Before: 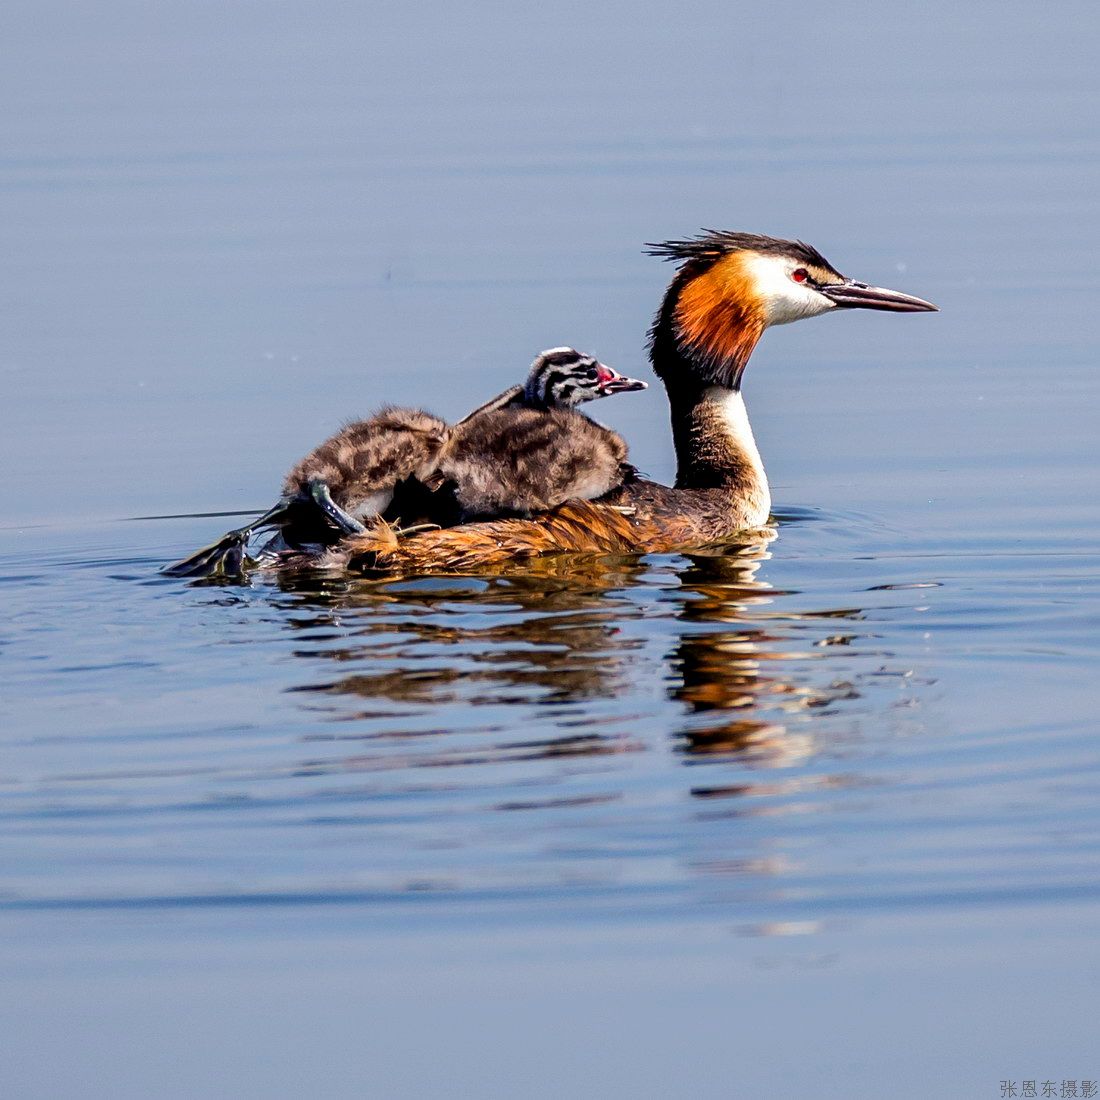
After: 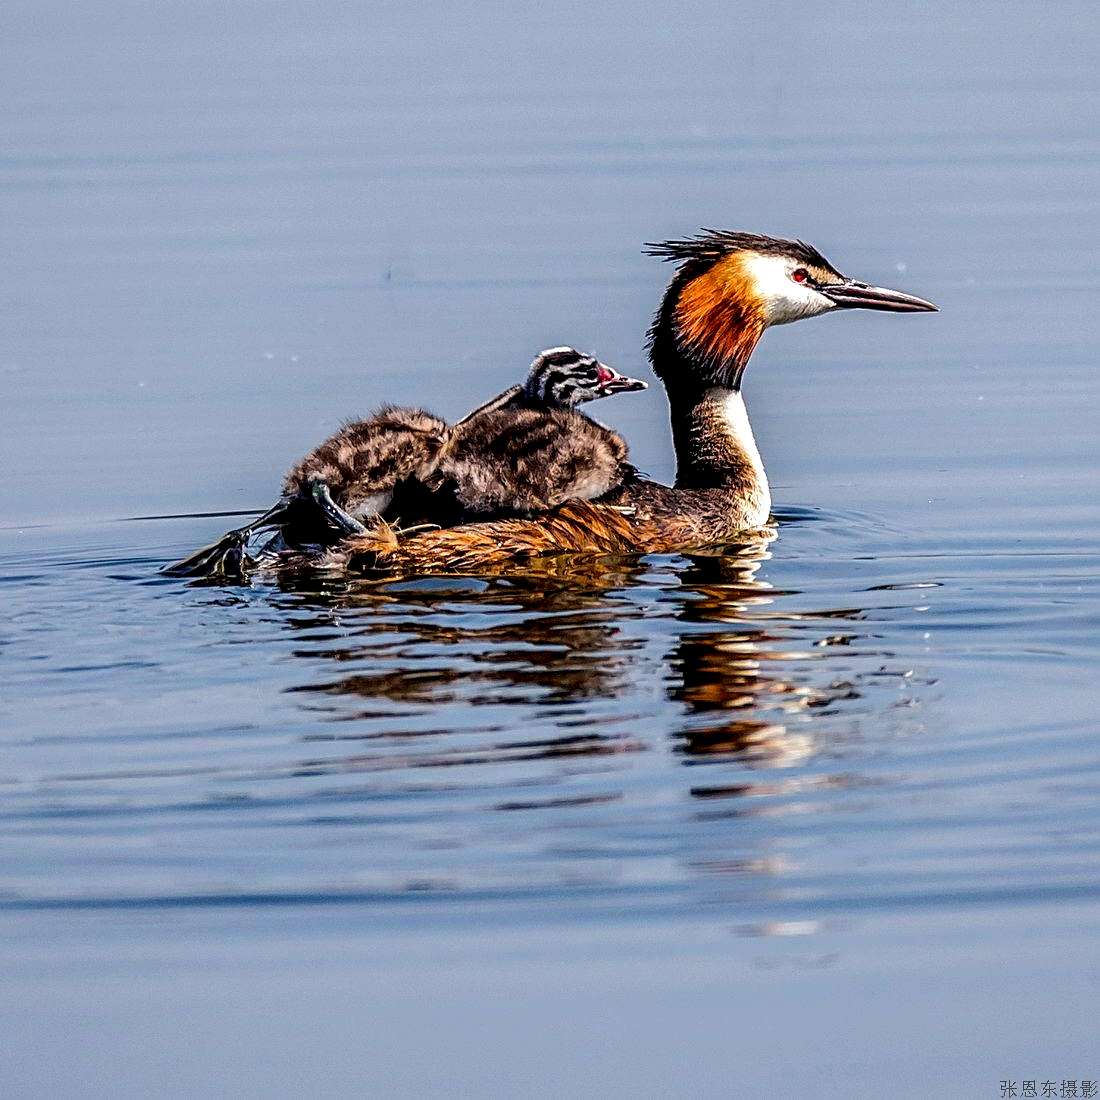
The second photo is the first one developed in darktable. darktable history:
local contrast: highlights 60%, shadows 61%, detail 160%
sharpen: on, module defaults
